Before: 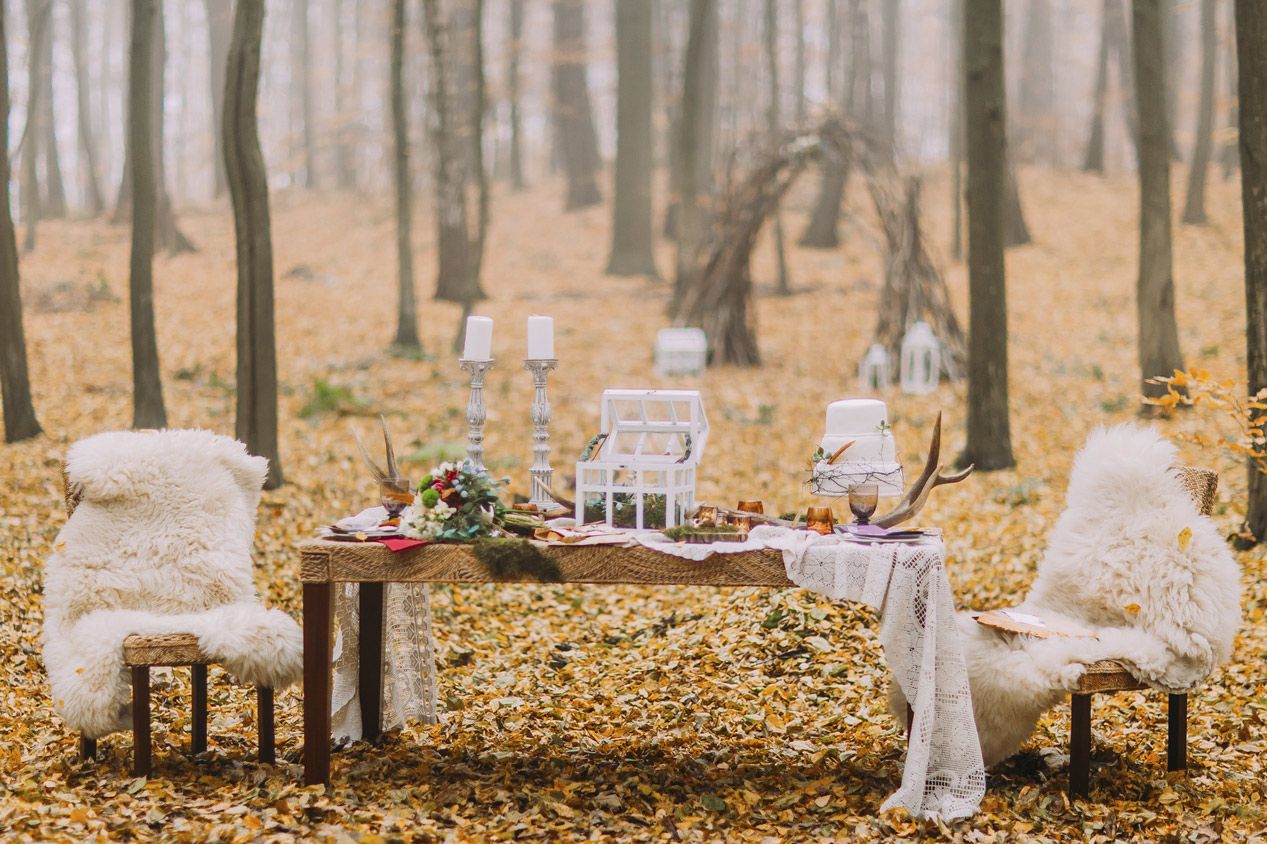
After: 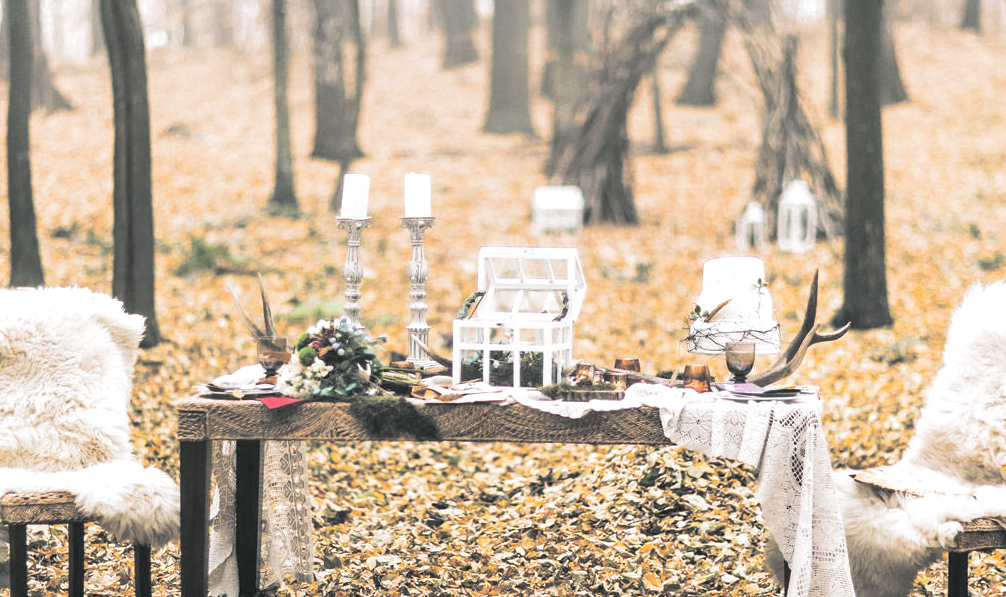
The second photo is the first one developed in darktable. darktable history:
crop: left 9.712%, top 16.928%, right 10.845%, bottom 12.332%
white balance: emerald 1
exposure: black level correction 0, exposure 0.7 EV, compensate exposure bias true, compensate highlight preservation false
split-toning: shadows › hue 190.8°, shadows › saturation 0.05, highlights › hue 54°, highlights › saturation 0.05, compress 0%
shadows and highlights: shadows 37.27, highlights -28.18, soften with gaussian
